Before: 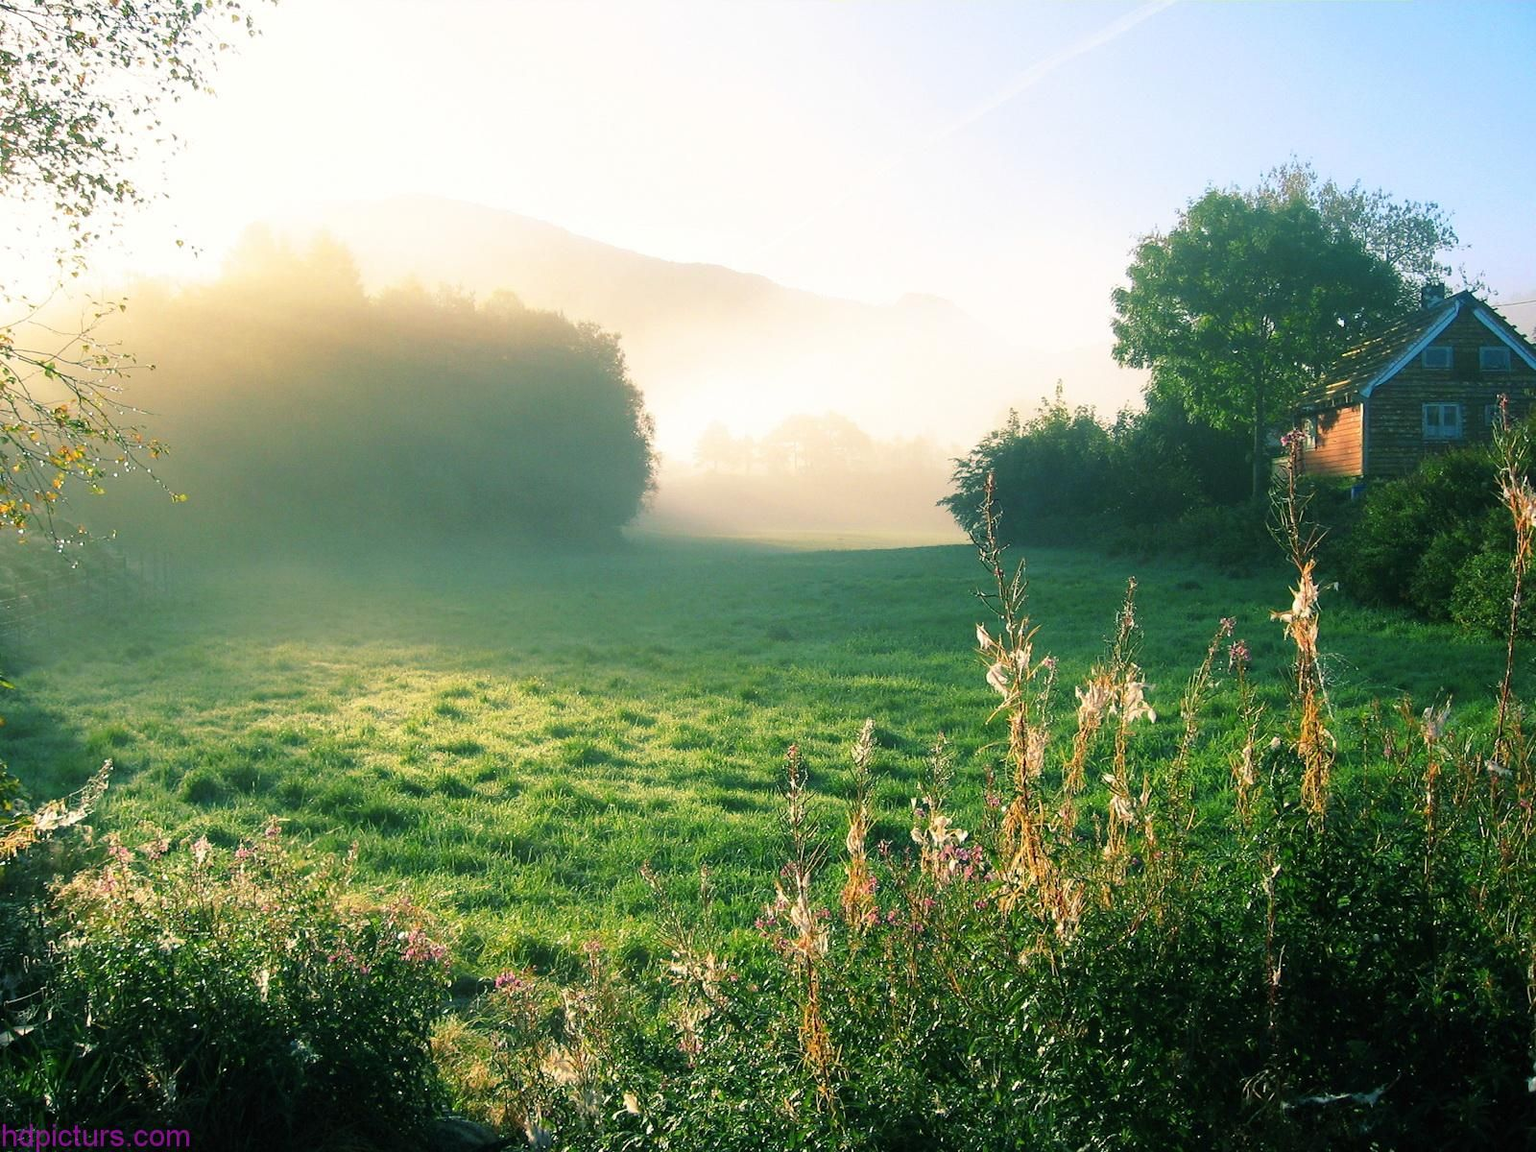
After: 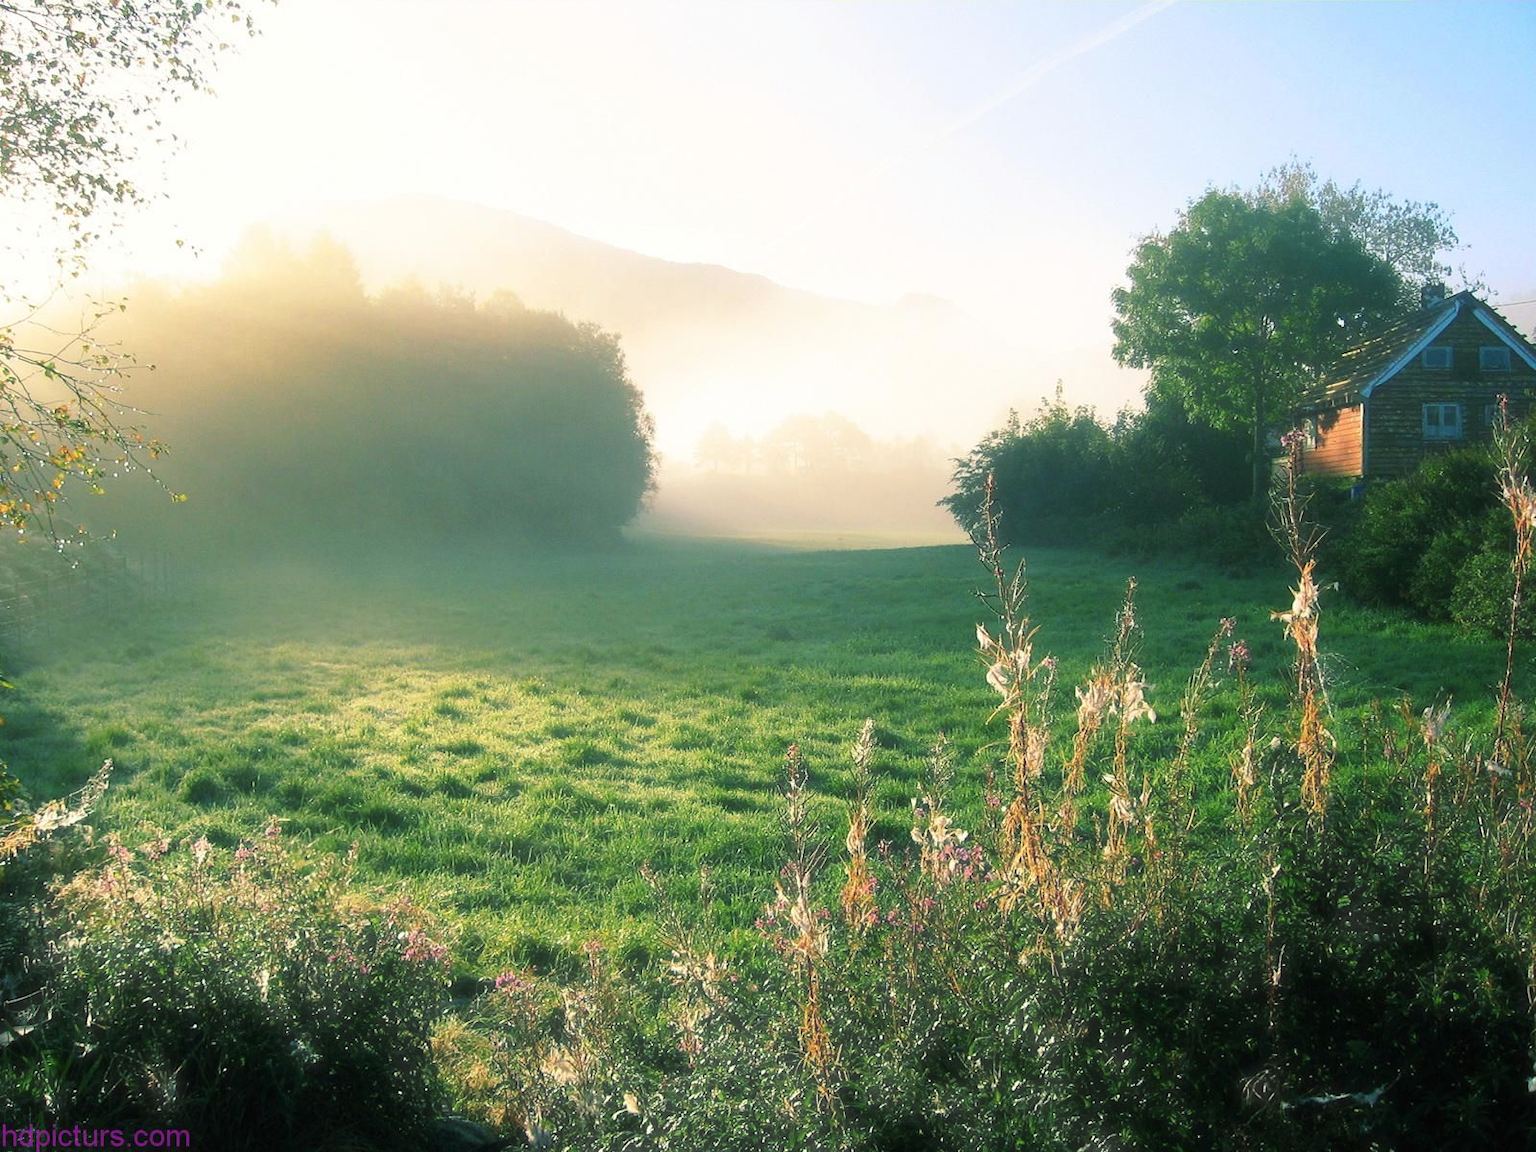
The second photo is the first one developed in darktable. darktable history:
haze removal: strength -0.103, compatibility mode true, adaptive false
